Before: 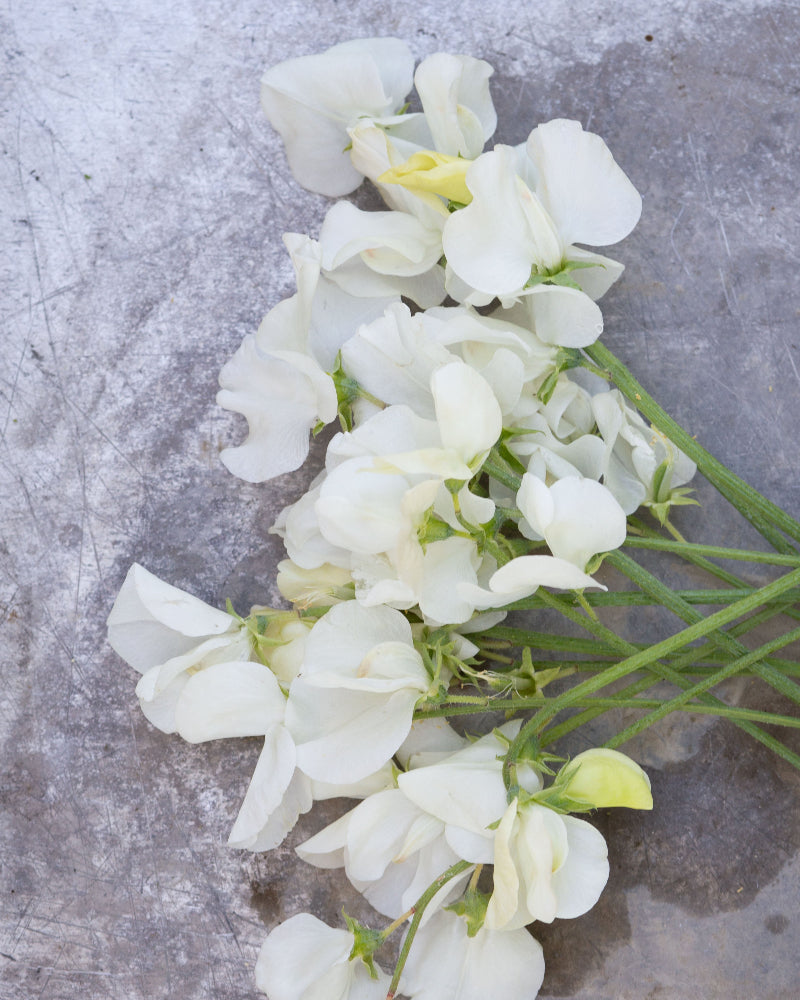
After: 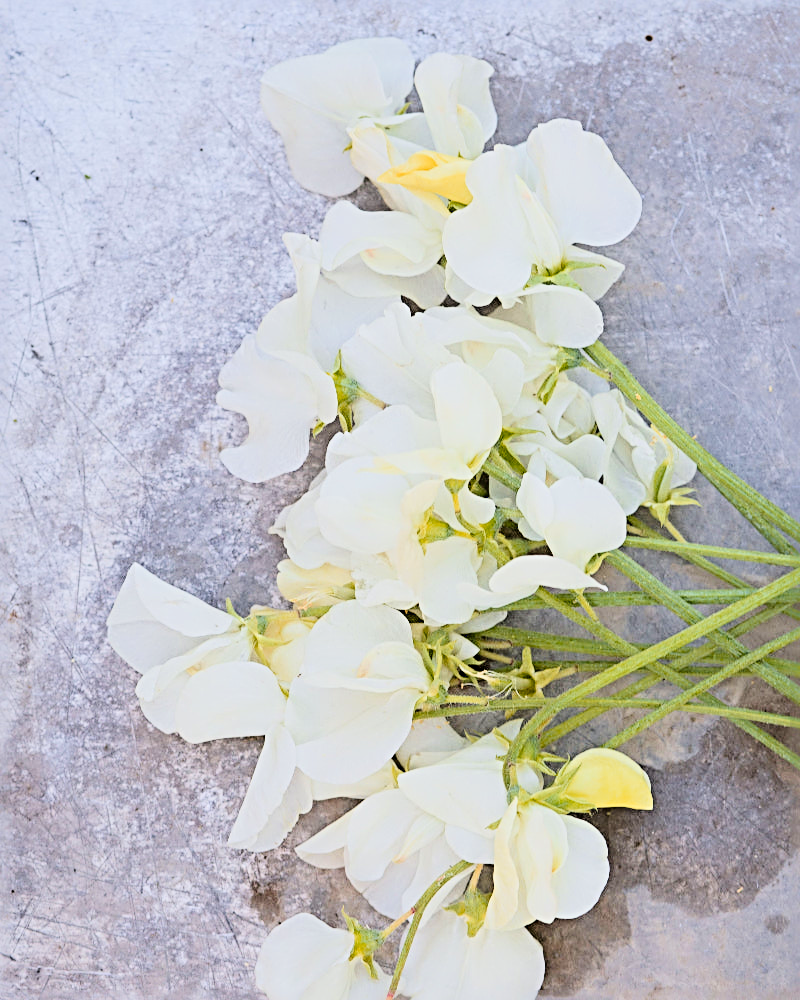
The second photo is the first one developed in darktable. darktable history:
exposure: black level correction 0, exposure 1.2 EV, compensate exposure bias true, compensate highlight preservation false
color zones: curves: ch1 [(0.239, 0.552) (0.75, 0.5)]; ch2 [(0.25, 0.462) (0.749, 0.457)], mix 25.94%
sharpen: radius 3.69, amount 0.928
filmic rgb: black relative exposure -7.15 EV, white relative exposure 5.36 EV, hardness 3.02, color science v6 (2022)
tone equalizer: on, module defaults
